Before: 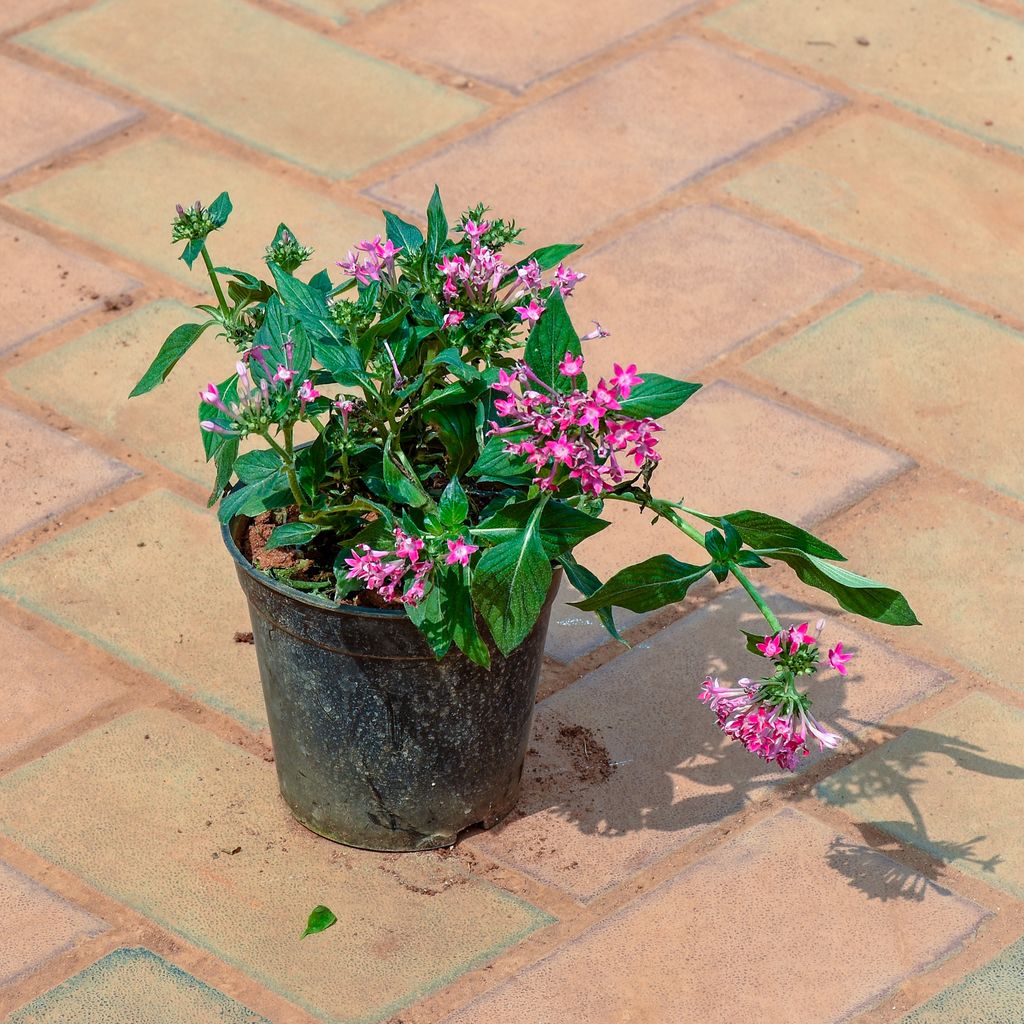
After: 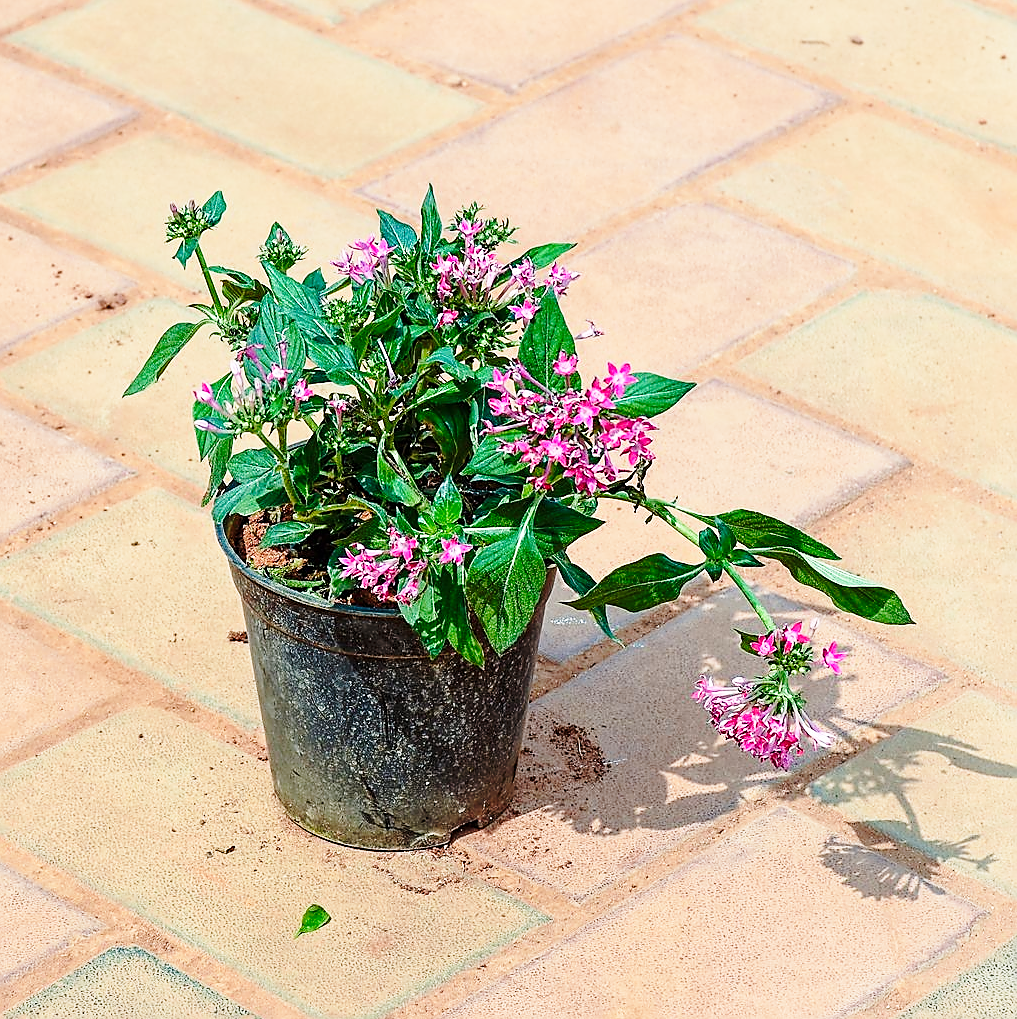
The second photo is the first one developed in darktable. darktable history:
sharpen: radius 1.4, amount 1.25, threshold 0.7
base curve: curves: ch0 [(0, 0) (0.028, 0.03) (0.121, 0.232) (0.46, 0.748) (0.859, 0.968) (1, 1)], preserve colors none
crop and rotate: left 0.614%, top 0.179%, bottom 0.309%
